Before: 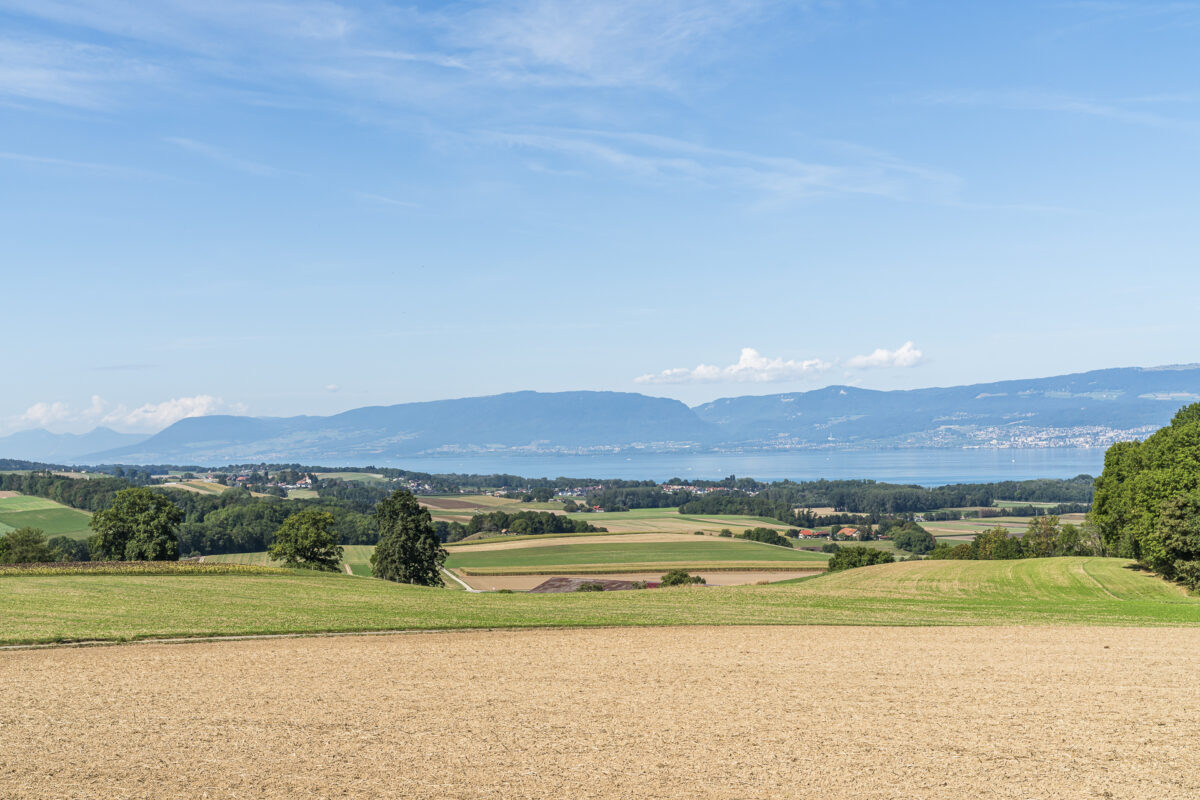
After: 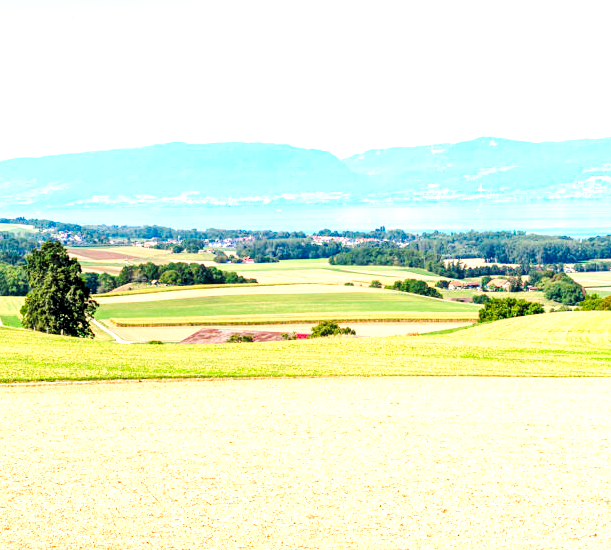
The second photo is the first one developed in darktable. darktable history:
tone equalizer: -8 EV -0.417 EV, -7 EV -0.389 EV, -6 EV -0.333 EV, -5 EV -0.222 EV, -3 EV 0.222 EV, -2 EV 0.333 EV, -1 EV 0.389 EV, +0 EV 0.417 EV, edges refinement/feathering 500, mask exposure compensation -1.57 EV, preserve details no
levels: black 3.83%, white 90.64%, levels [0.044, 0.416, 0.908]
base curve: curves: ch0 [(0, 0) (0.028, 0.03) (0.121, 0.232) (0.46, 0.748) (0.859, 0.968) (1, 1)], preserve colors none
color correction: highlights a* 3.22, highlights b* 1.93, saturation 1.19
crop and rotate: left 29.237%, top 31.152%, right 19.807%
white balance: emerald 1
